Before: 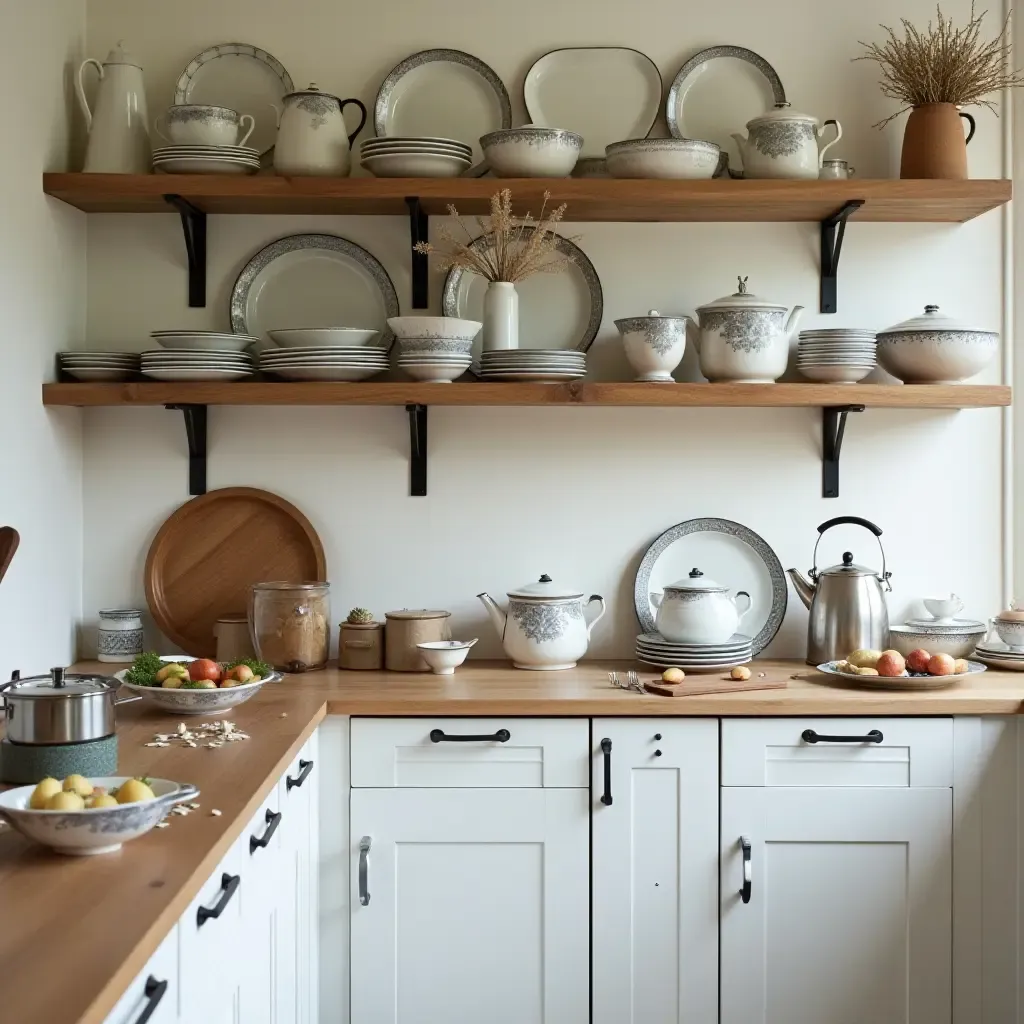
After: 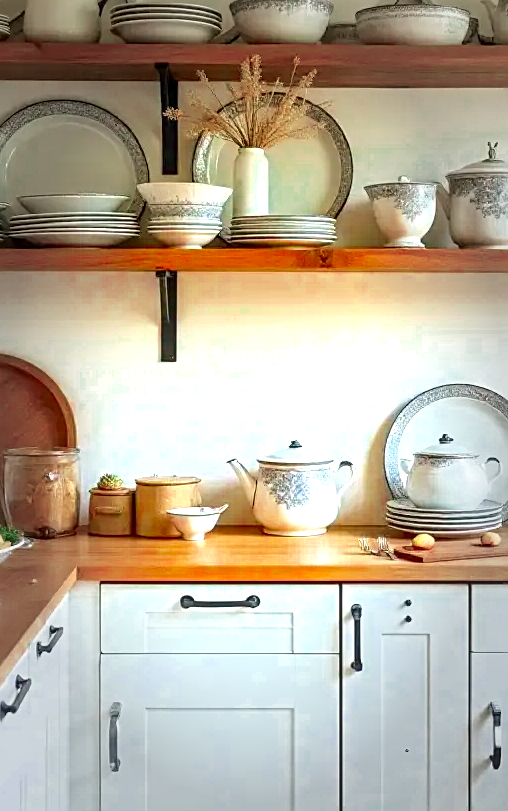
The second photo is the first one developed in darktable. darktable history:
color zones: curves: ch0 [(0, 0.5) (0.125, 0.4) (0.25, 0.5) (0.375, 0.4) (0.5, 0.4) (0.625, 0.35) (0.75, 0.35) (0.875, 0.5)]; ch1 [(0, 0.35) (0.125, 0.45) (0.25, 0.35) (0.375, 0.35) (0.5, 0.35) (0.625, 0.35) (0.75, 0.45) (0.875, 0.35)]; ch2 [(0, 0.6) (0.125, 0.5) (0.25, 0.5) (0.375, 0.6) (0.5, 0.6) (0.625, 0.5) (0.75, 0.5) (0.875, 0.5)]
local contrast: highlights 62%, detail 143%, midtone range 0.429
crop and rotate: angle 0.018°, left 24.434%, top 13.104%, right 25.897%, bottom 7.589%
tone curve: curves: ch0 [(0, 0) (0.003, 0.004) (0.011, 0.015) (0.025, 0.033) (0.044, 0.058) (0.069, 0.091) (0.1, 0.131) (0.136, 0.179) (0.177, 0.233) (0.224, 0.295) (0.277, 0.364) (0.335, 0.434) (0.399, 0.51) (0.468, 0.583) (0.543, 0.654) (0.623, 0.724) (0.709, 0.789) (0.801, 0.852) (0.898, 0.924) (1, 1)], color space Lab, independent channels, preserve colors none
sharpen: on, module defaults
vignetting: fall-off start 48.23%, automatic ratio true, width/height ratio 1.298
color correction: highlights b* -0.014, saturation 2.94
exposure: exposure 1.146 EV, compensate exposure bias true, compensate highlight preservation false
